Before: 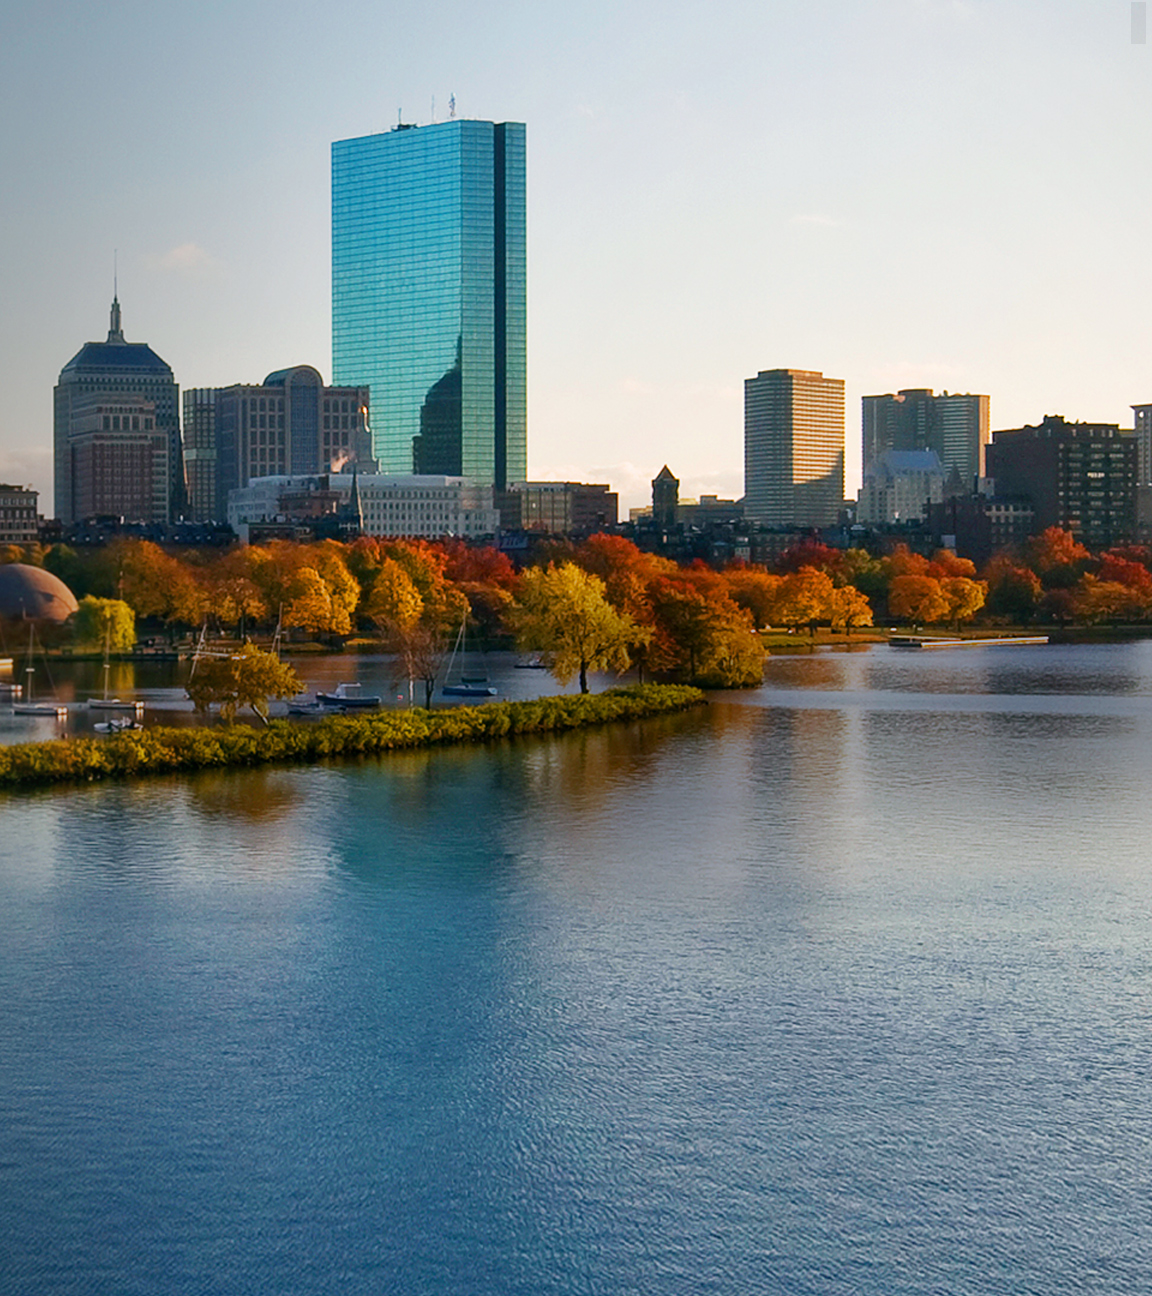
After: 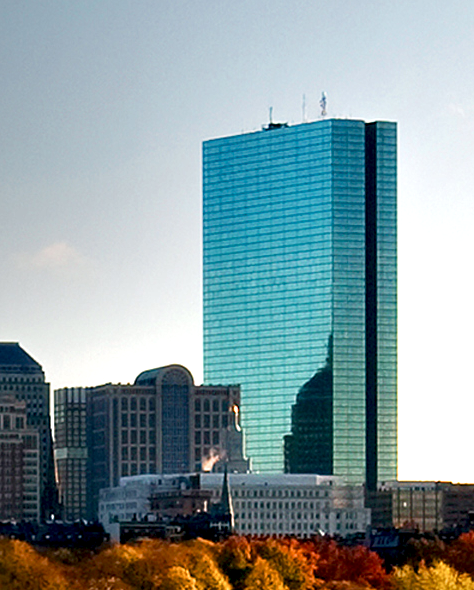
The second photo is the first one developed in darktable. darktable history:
exposure: black level correction 0.009, compensate highlight preservation false
local contrast: highlights 216%, shadows 133%, detail 140%, midtone range 0.256
crop and rotate: left 11.241%, top 0.1%, right 47.604%, bottom 54.323%
sharpen: radius 5.369, amount 0.316, threshold 26.285
